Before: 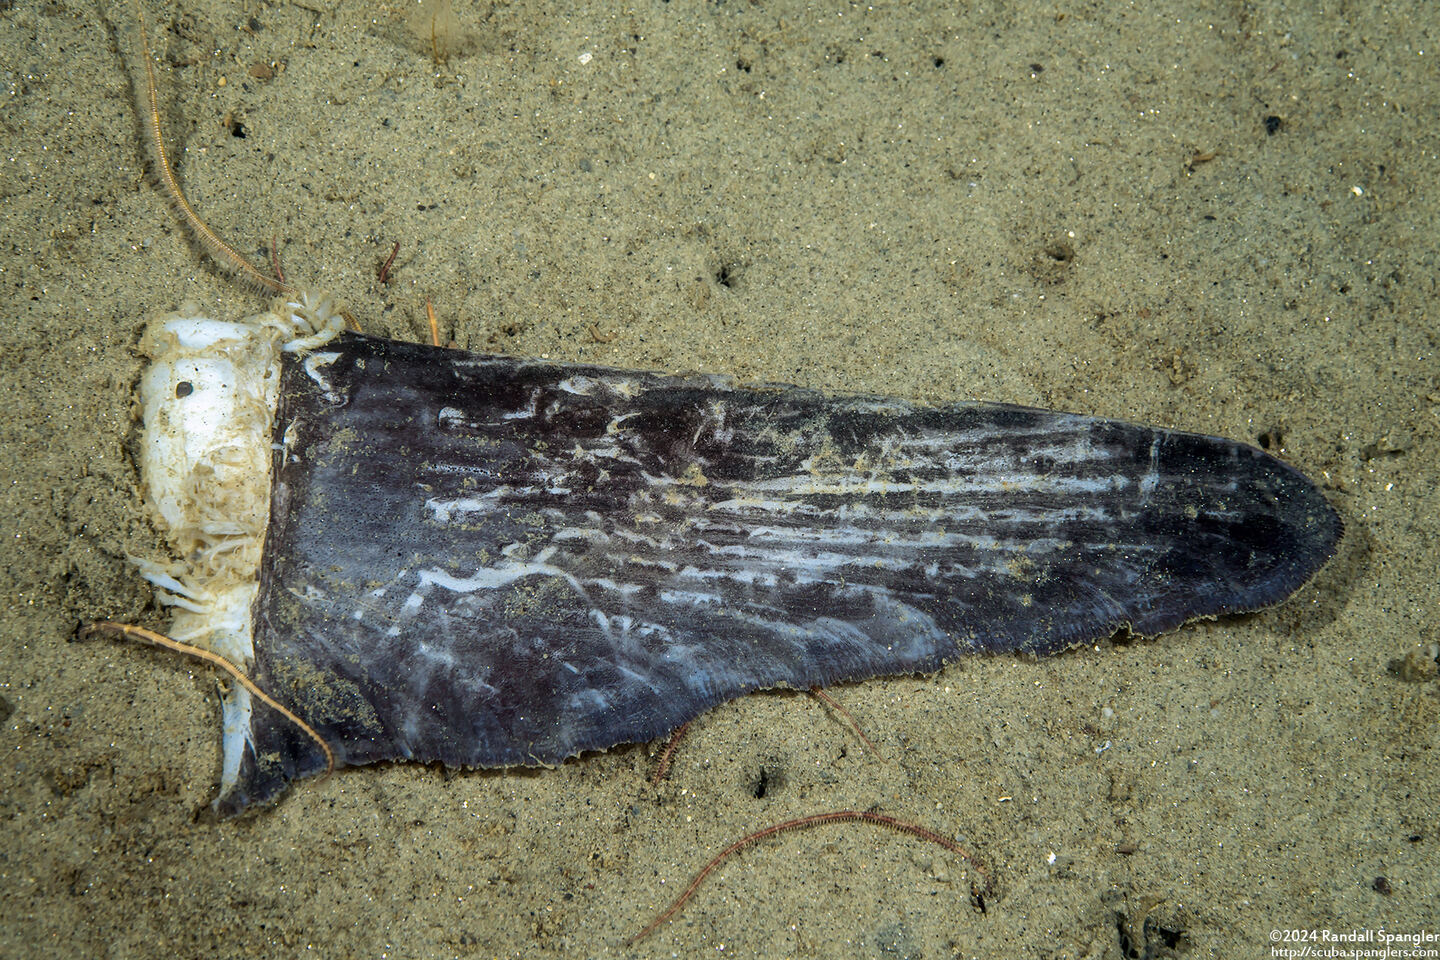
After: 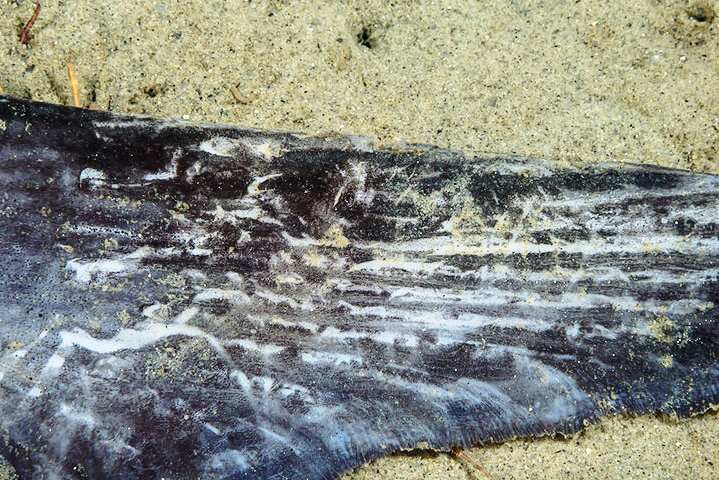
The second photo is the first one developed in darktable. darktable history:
base curve: curves: ch0 [(0, 0) (0.028, 0.03) (0.121, 0.232) (0.46, 0.748) (0.859, 0.968) (1, 1)], preserve colors none
crop: left 25%, top 25%, right 25%, bottom 25%
